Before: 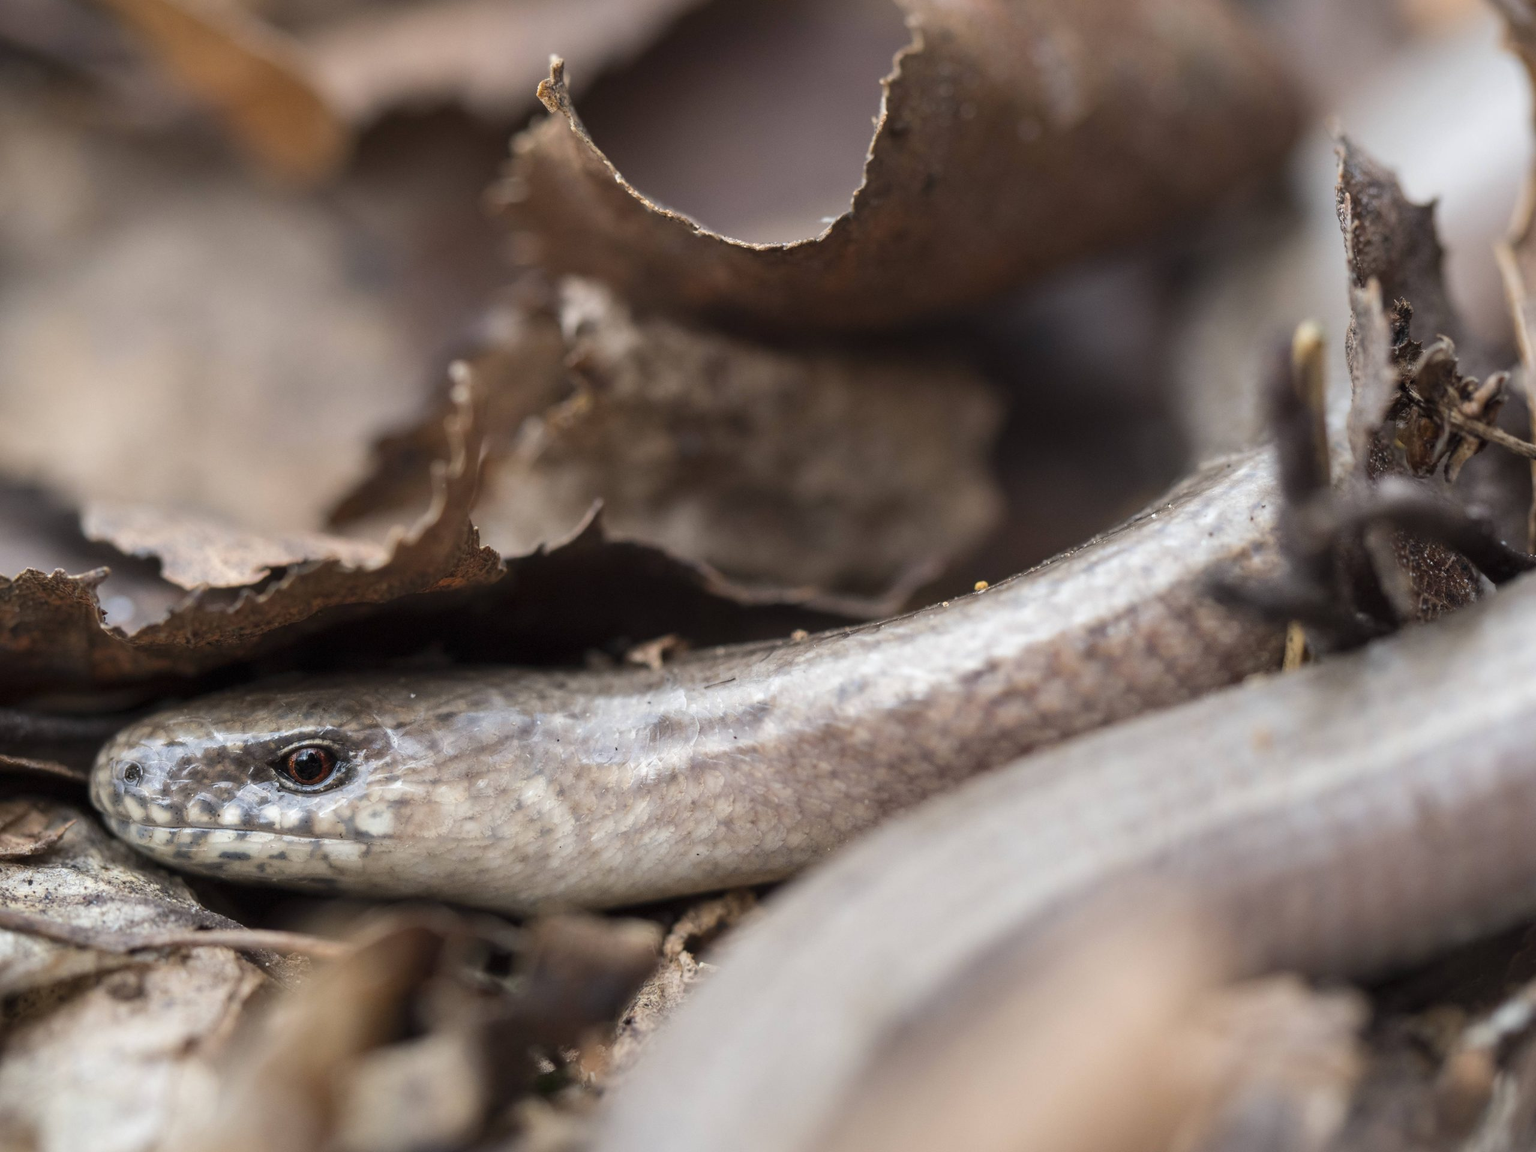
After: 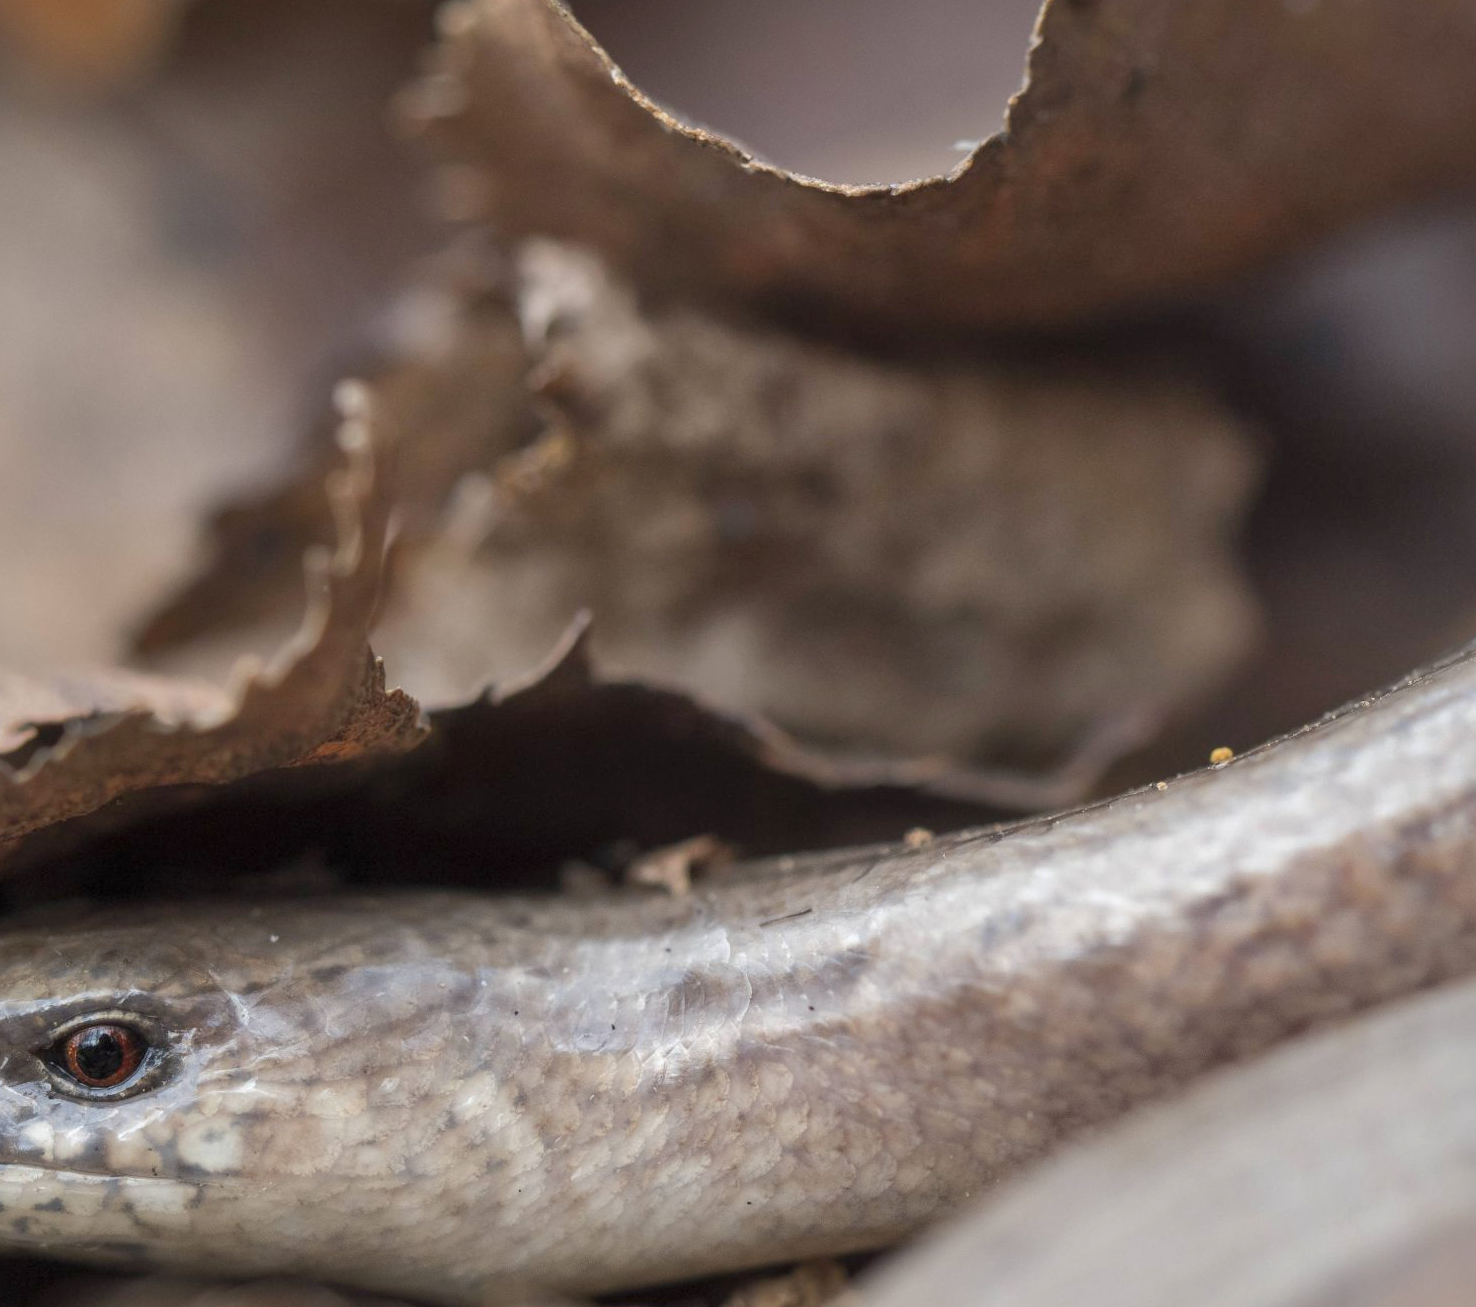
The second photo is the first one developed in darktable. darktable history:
crop: left 16.174%, top 11.511%, right 26.169%, bottom 20.372%
shadows and highlights: highlights color adjustment 52.95%
